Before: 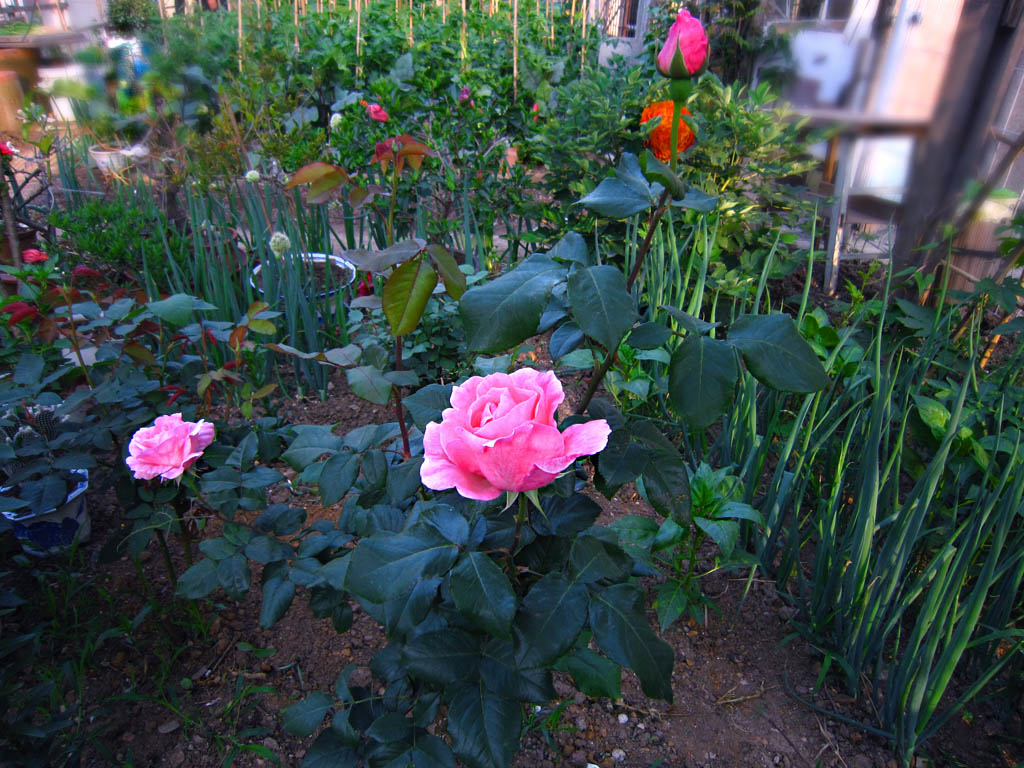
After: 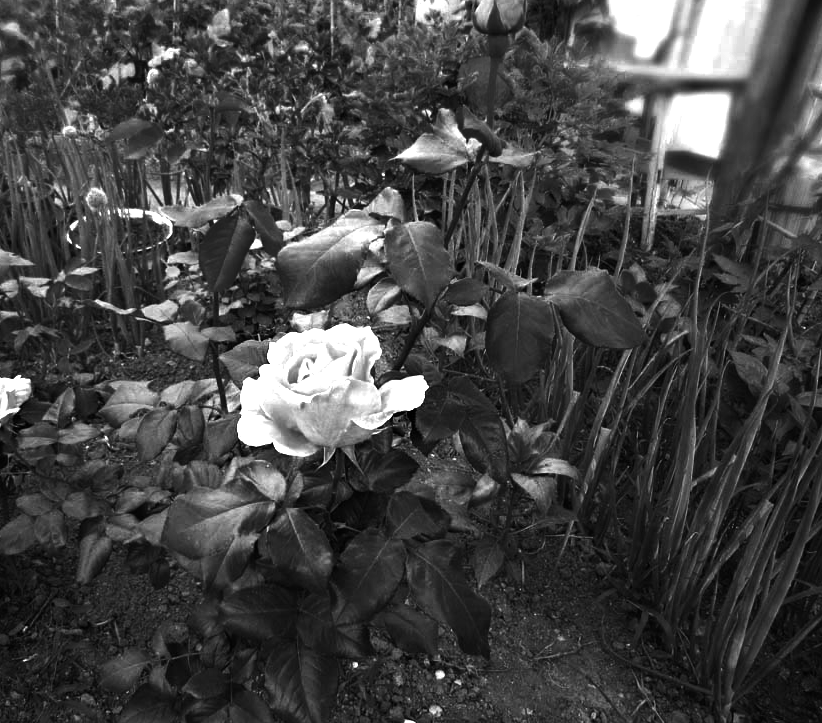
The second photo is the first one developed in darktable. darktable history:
color zones: curves: ch0 [(0.287, 0.048) (0.493, 0.484) (0.737, 0.816)]; ch1 [(0, 0) (0.143, 0) (0.286, 0) (0.429, 0) (0.571, 0) (0.714, 0) (0.857, 0)]
tone equalizer: -8 EV -0.75 EV, -7 EV -0.7 EV, -6 EV -0.6 EV, -5 EV -0.4 EV, -3 EV 0.4 EV, -2 EV 0.6 EV, -1 EV 0.7 EV, +0 EV 0.75 EV, edges refinement/feathering 500, mask exposure compensation -1.57 EV, preserve details no
crop and rotate: left 17.959%, top 5.771%, right 1.742%
monochrome: size 1
